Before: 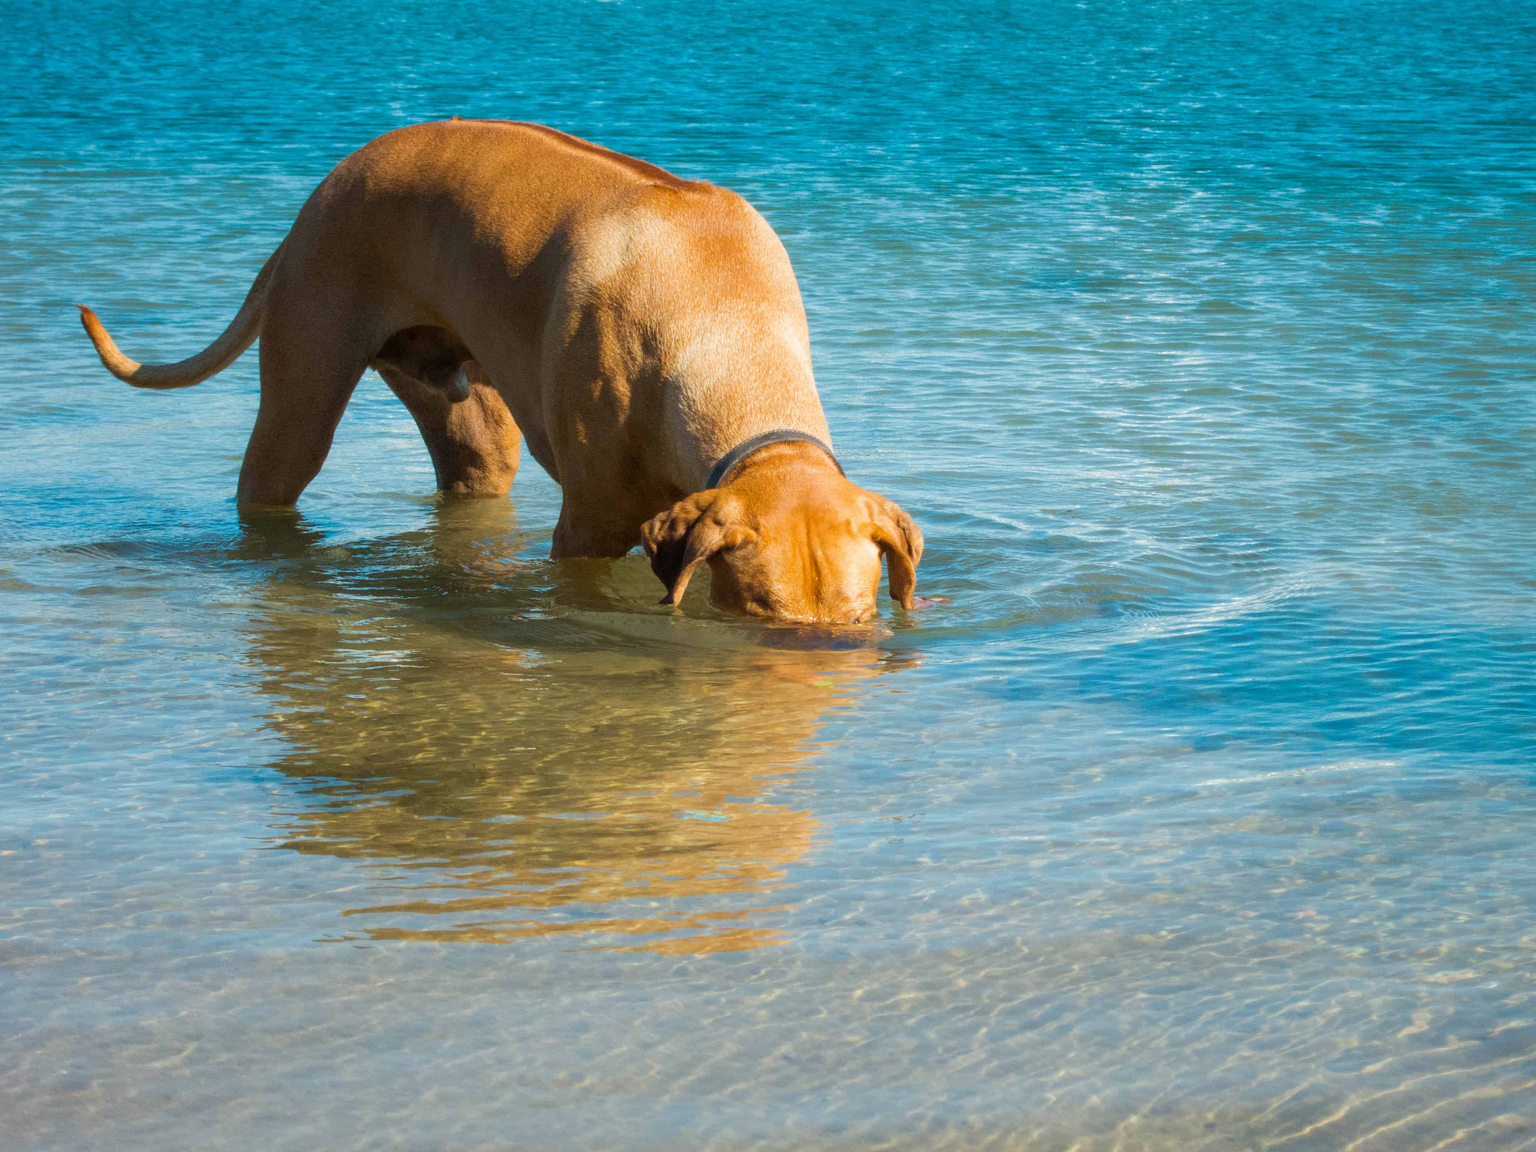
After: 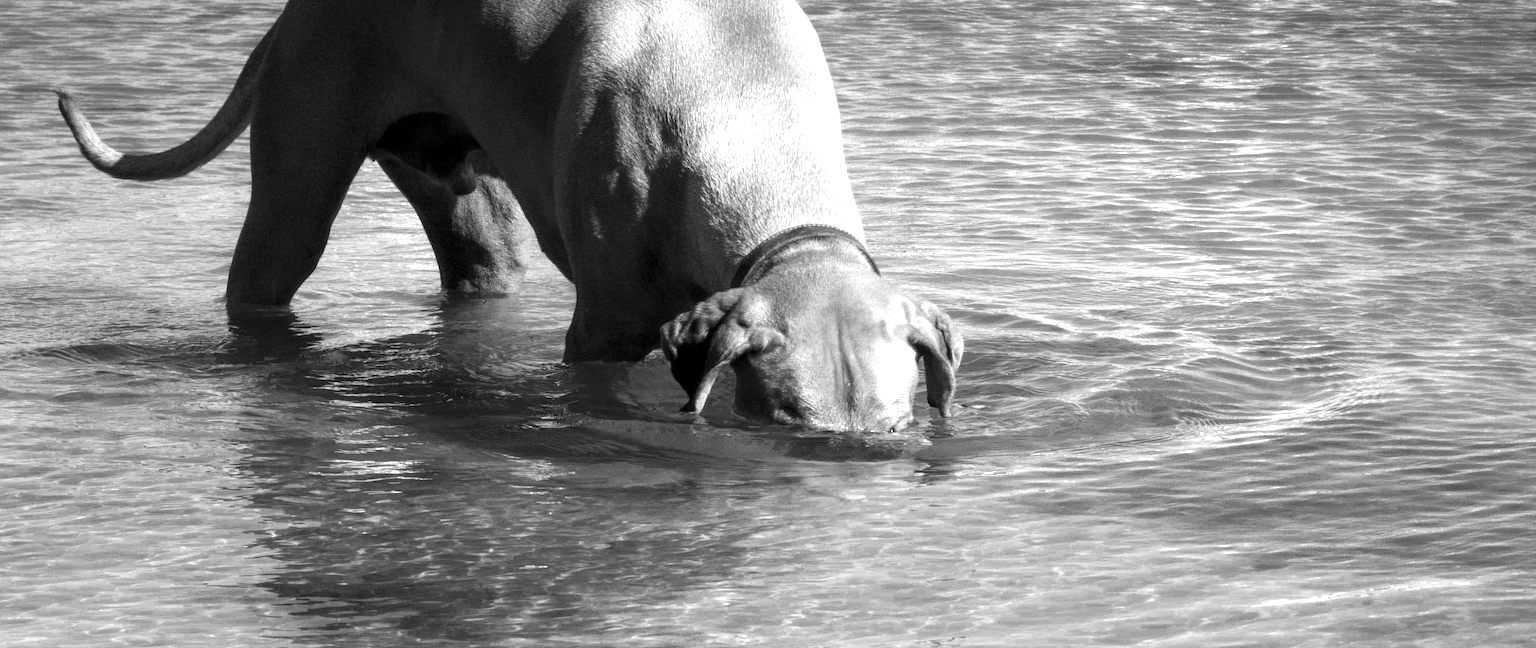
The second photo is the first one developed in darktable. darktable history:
levels: levels [0.044, 0.475, 0.791]
monochrome: a -92.57, b 58.91
crop: left 1.744%, top 19.225%, right 5.069%, bottom 28.357%
